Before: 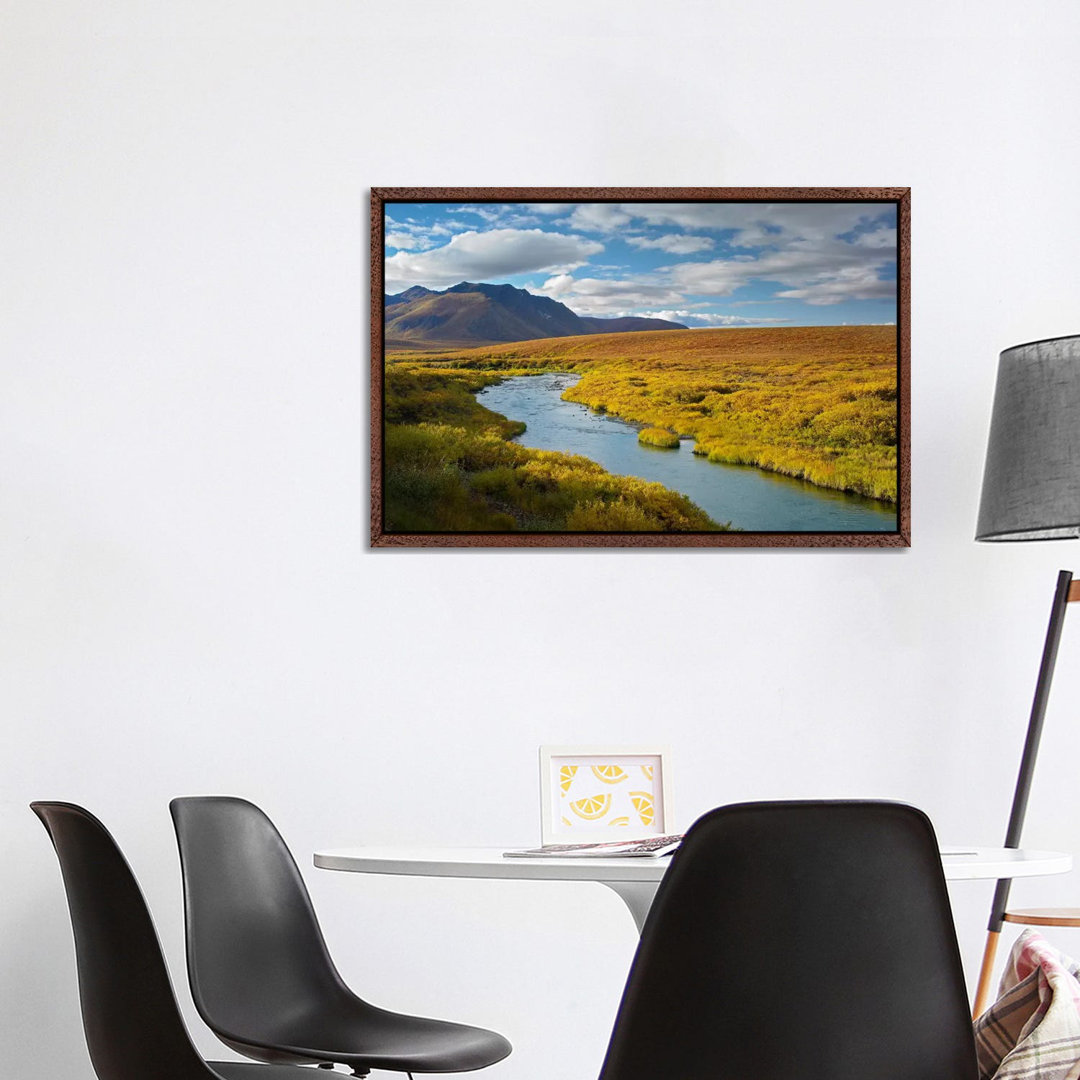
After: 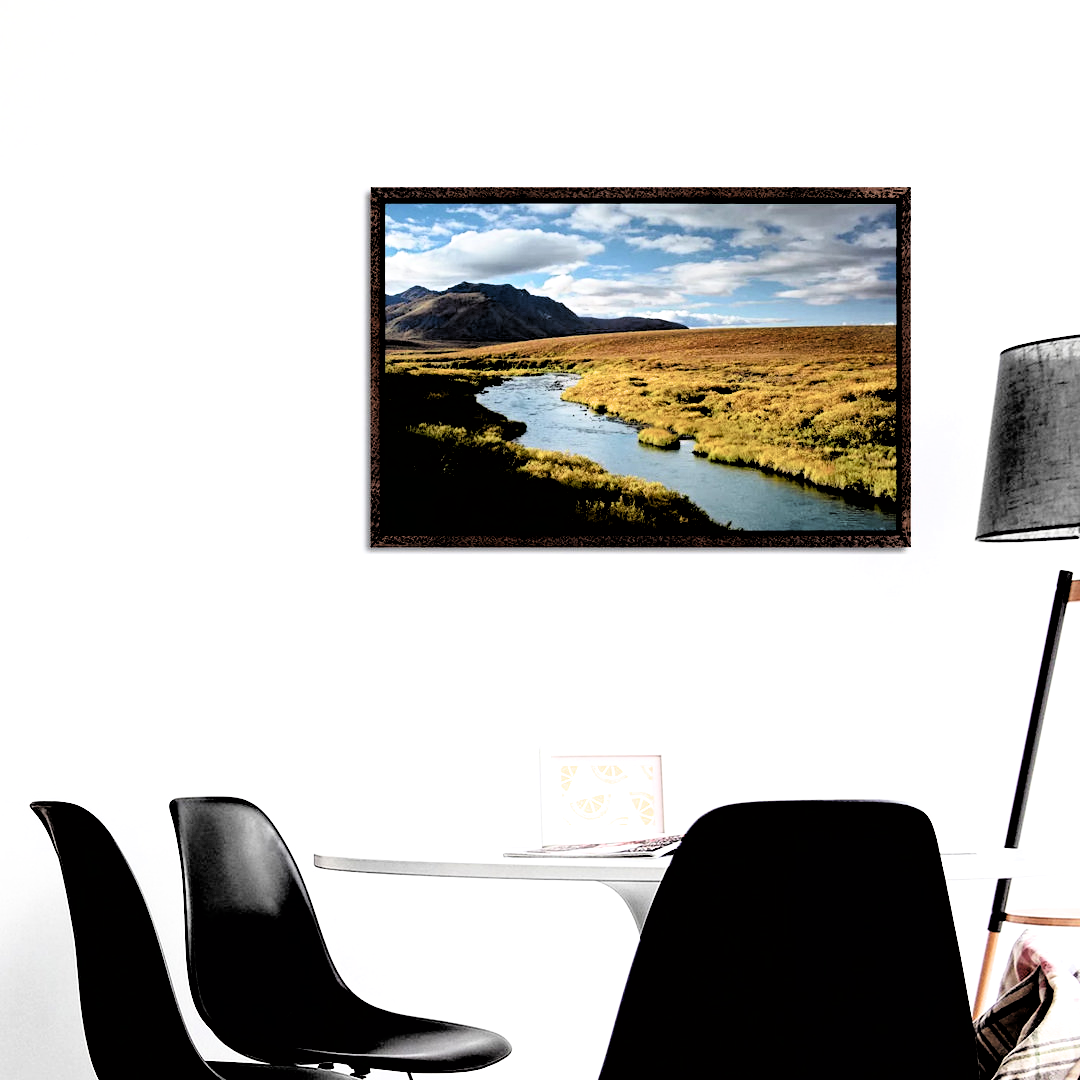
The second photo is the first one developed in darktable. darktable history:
filmic rgb: black relative exposure -1.13 EV, white relative exposure 2.06 EV, hardness 1.53, contrast 2.237
